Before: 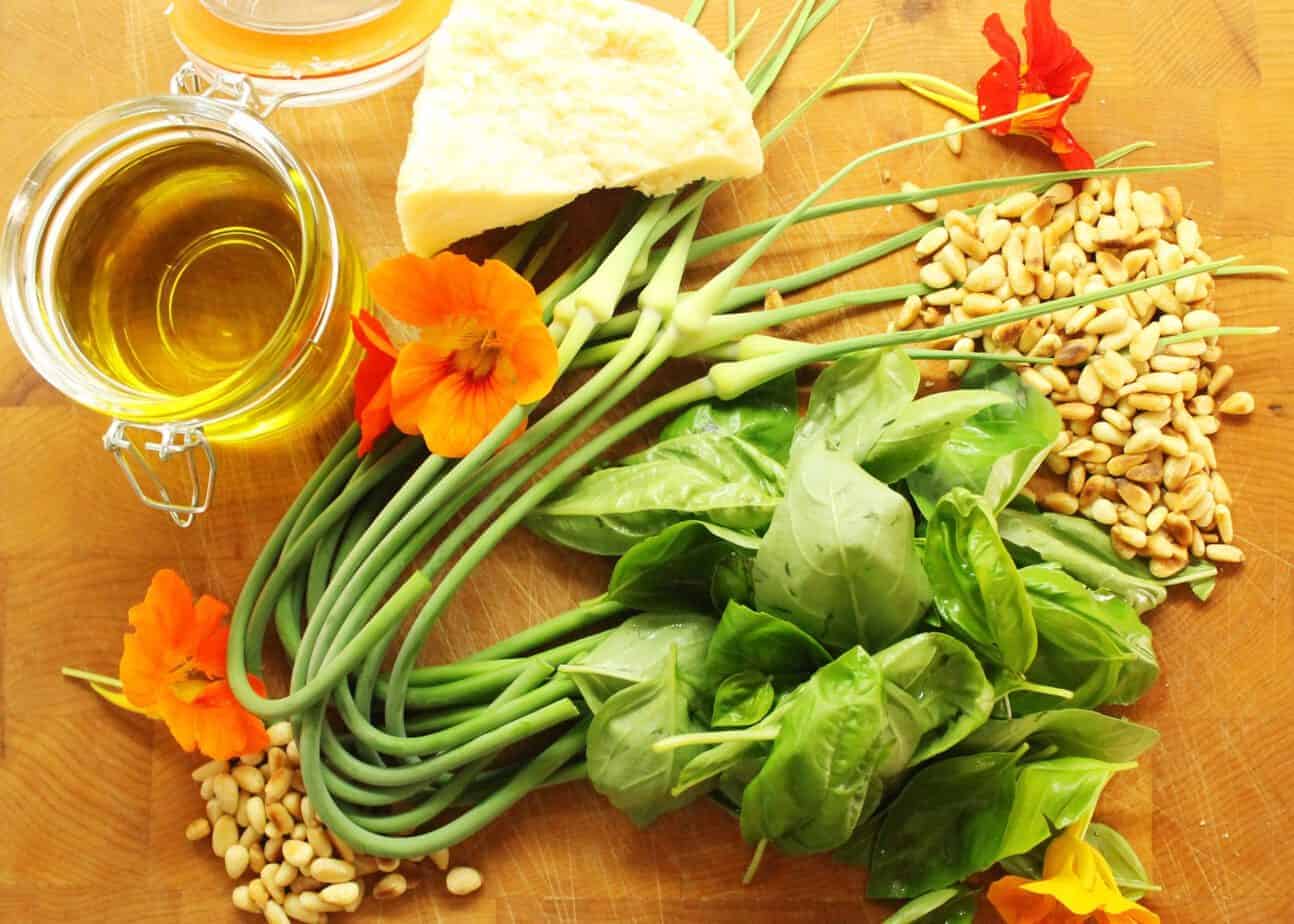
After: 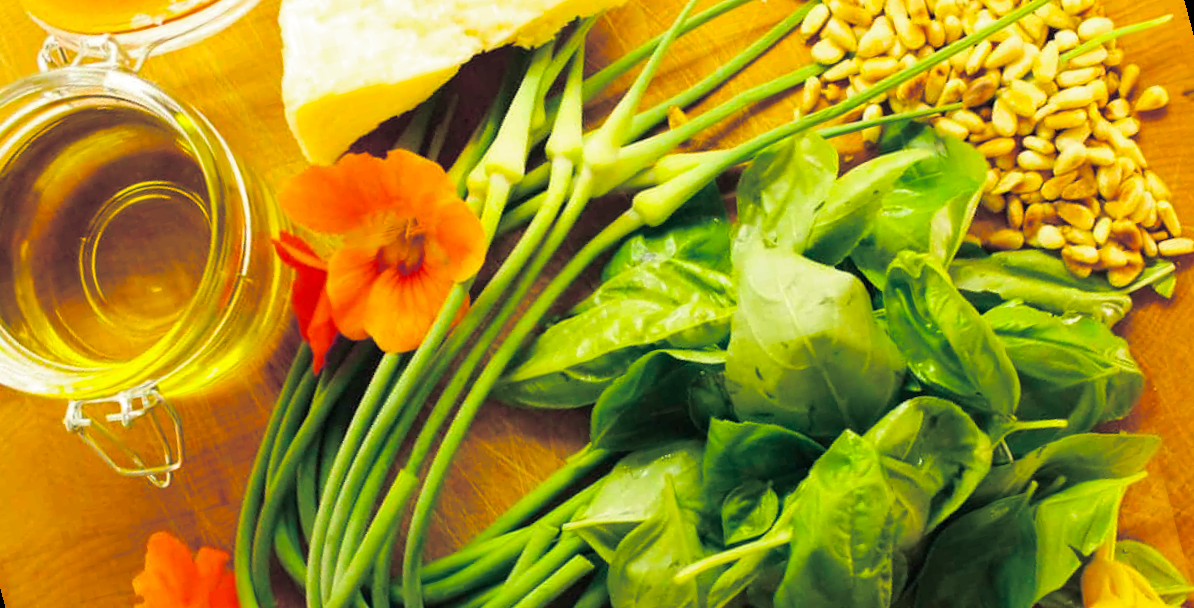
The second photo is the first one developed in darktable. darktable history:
rotate and perspective: rotation -14.8°, crop left 0.1, crop right 0.903, crop top 0.25, crop bottom 0.748
split-toning: shadows › hue 216°, shadows › saturation 1, highlights › hue 57.6°, balance -33.4
color balance rgb: linear chroma grading › global chroma 15%, perceptual saturation grading › global saturation 30%
